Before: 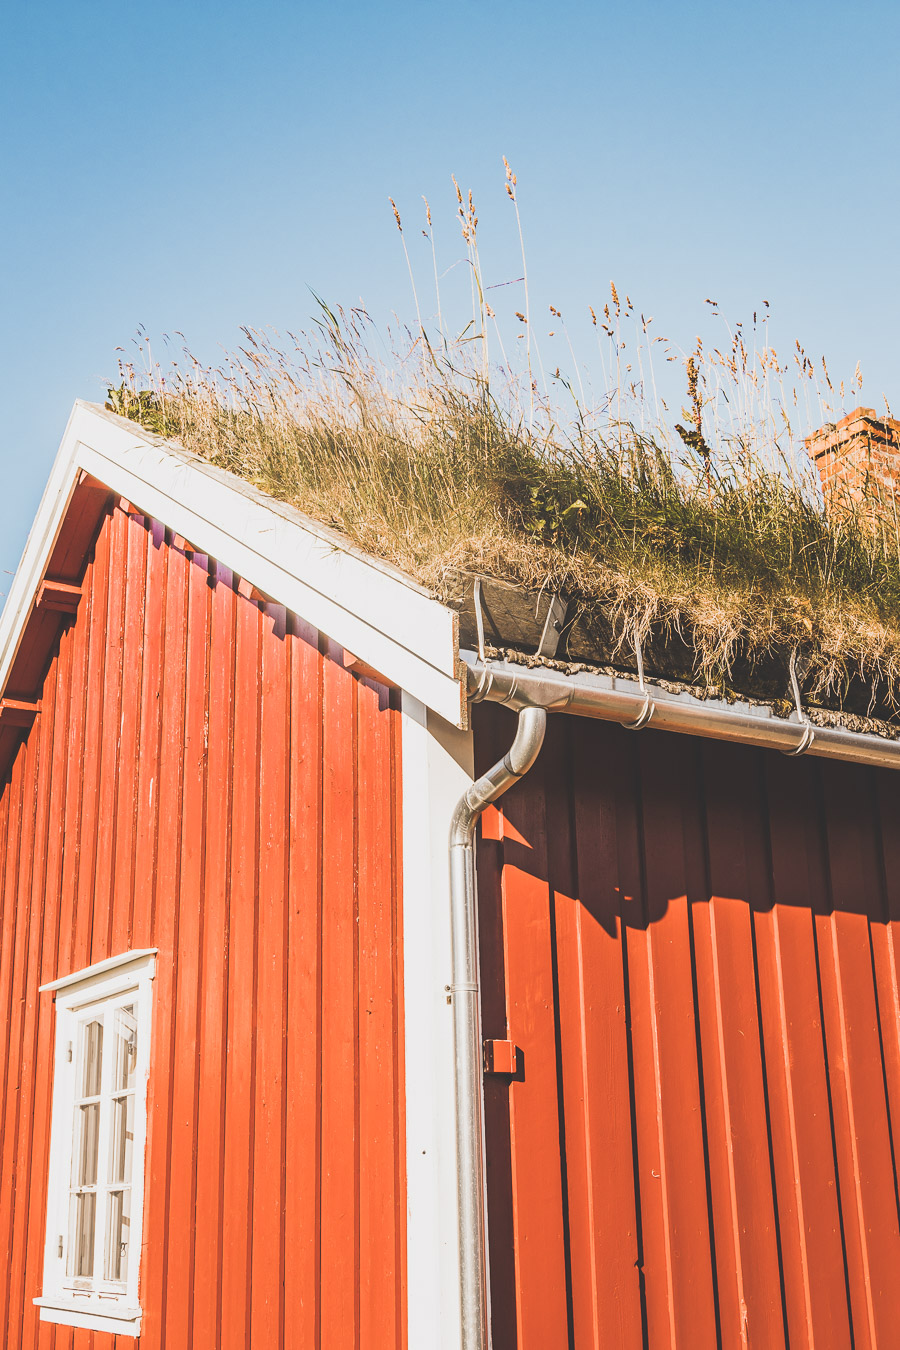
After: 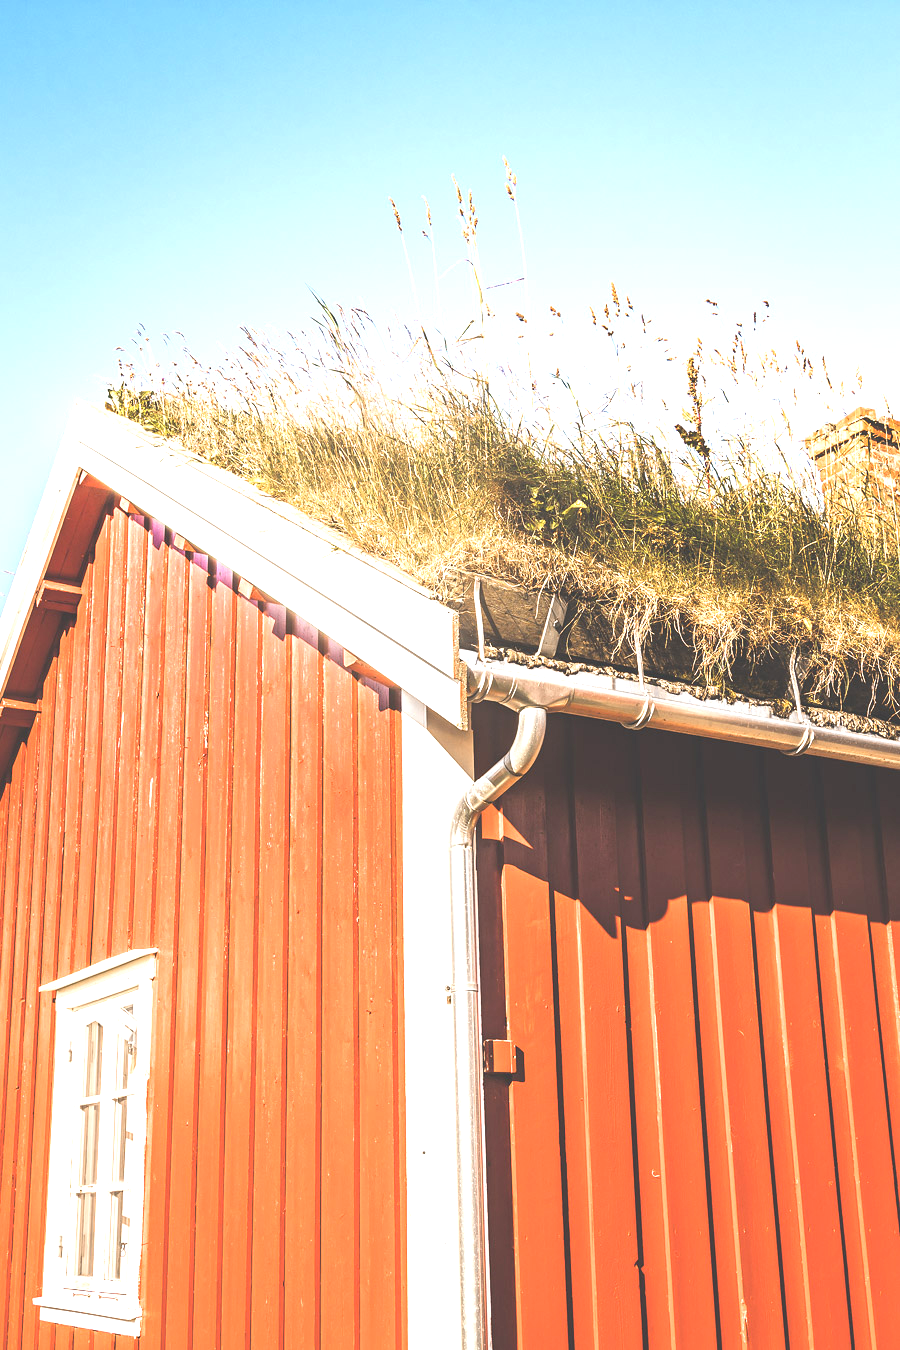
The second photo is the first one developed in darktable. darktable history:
exposure: black level correction 0, exposure 0.893 EV, compensate exposure bias true, compensate highlight preservation false
